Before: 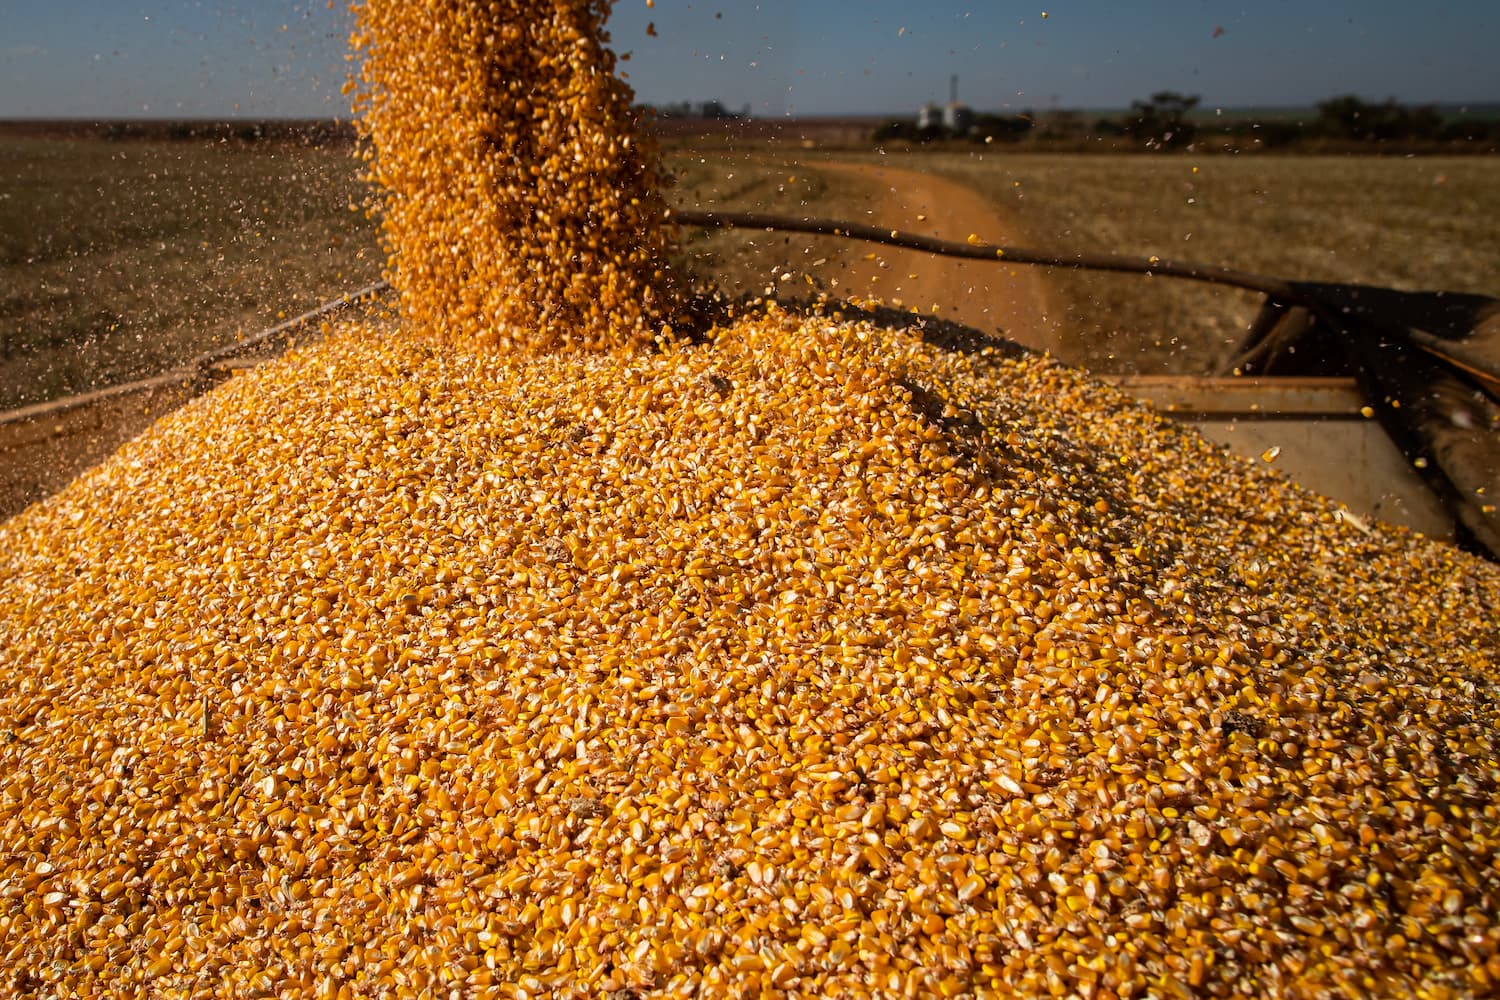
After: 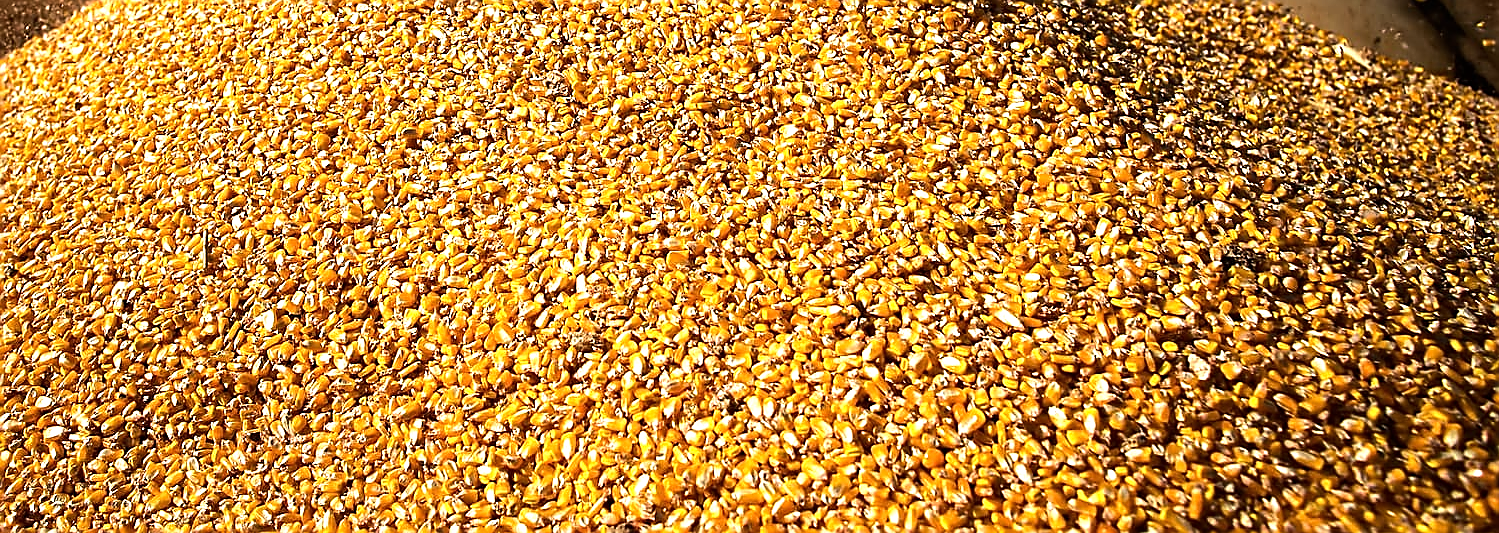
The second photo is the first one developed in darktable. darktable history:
sharpen: radius 1.393, amount 1.234, threshold 0.629
crop and rotate: top 46.677%, right 0.056%
tone equalizer: -8 EV -1.07 EV, -7 EV -1 EV, -6 EV -0.843 EV, -5 EV -0.579 EV, -3 EV 0.571 EV, -2 EV 0.87 EV, -1 EV 1 EV, +0 EV 1.06 EV, edges refinement/feathering 500, mask exposure compensation -1.57 EV, preserve details guided filter
